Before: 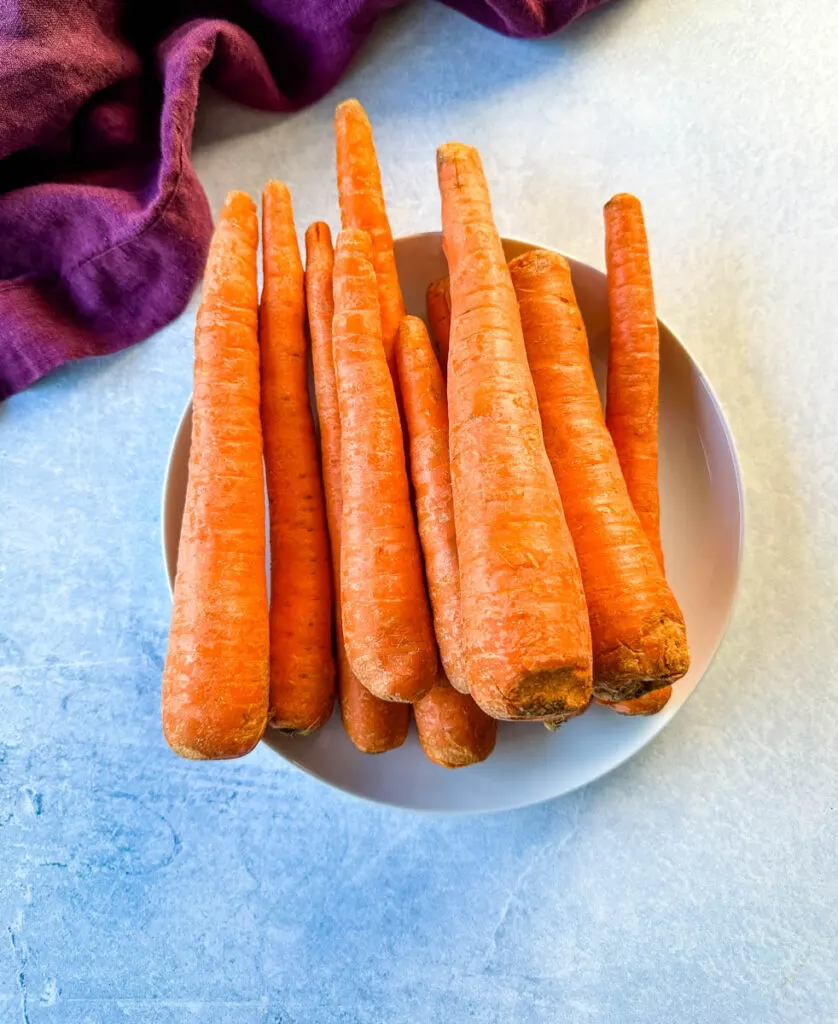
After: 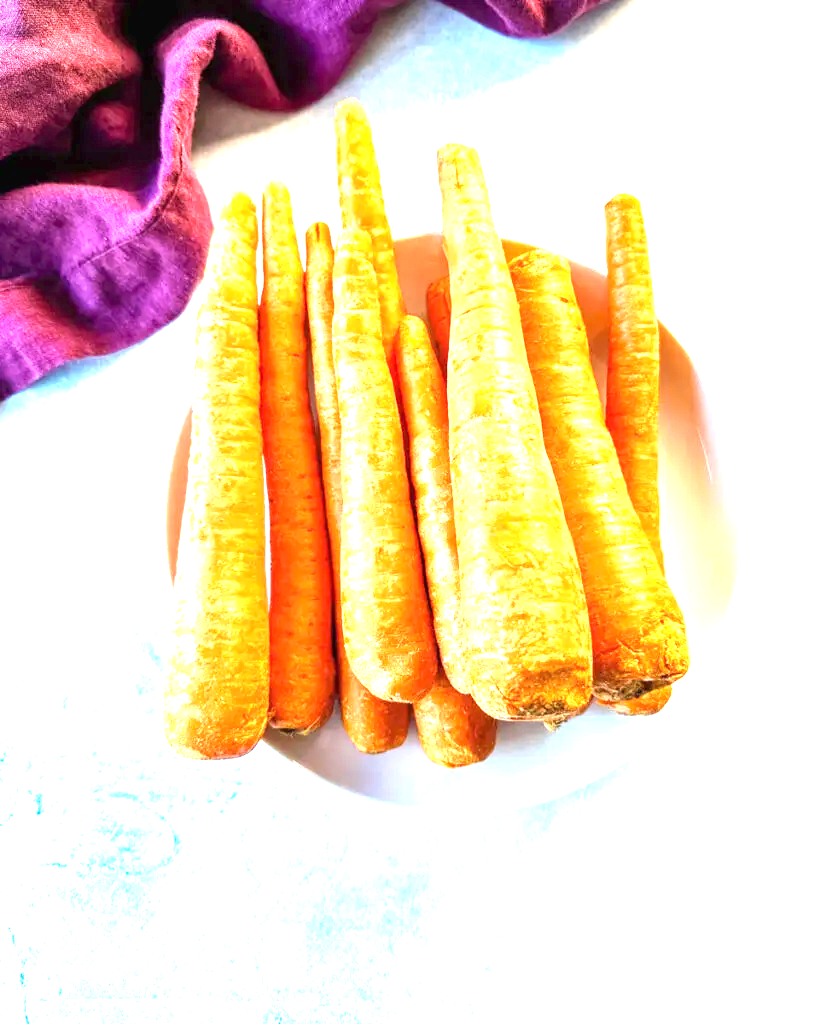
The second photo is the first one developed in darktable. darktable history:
exposure: black level correction 0, exposure 2.09 EV, compensate highlight preservation false
